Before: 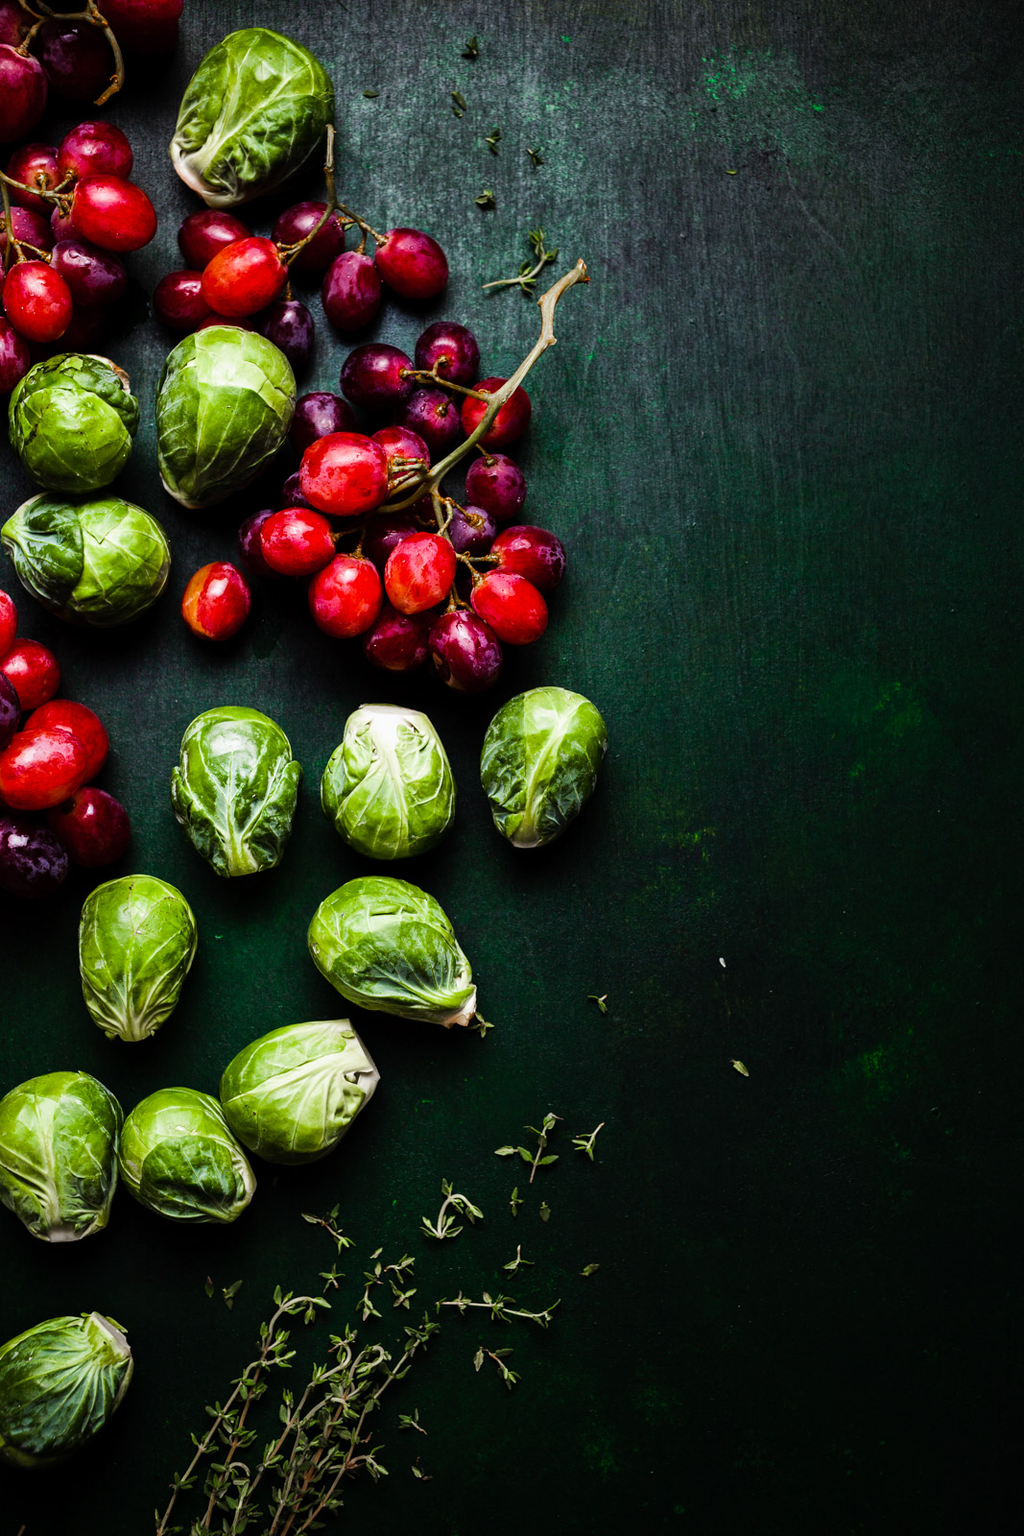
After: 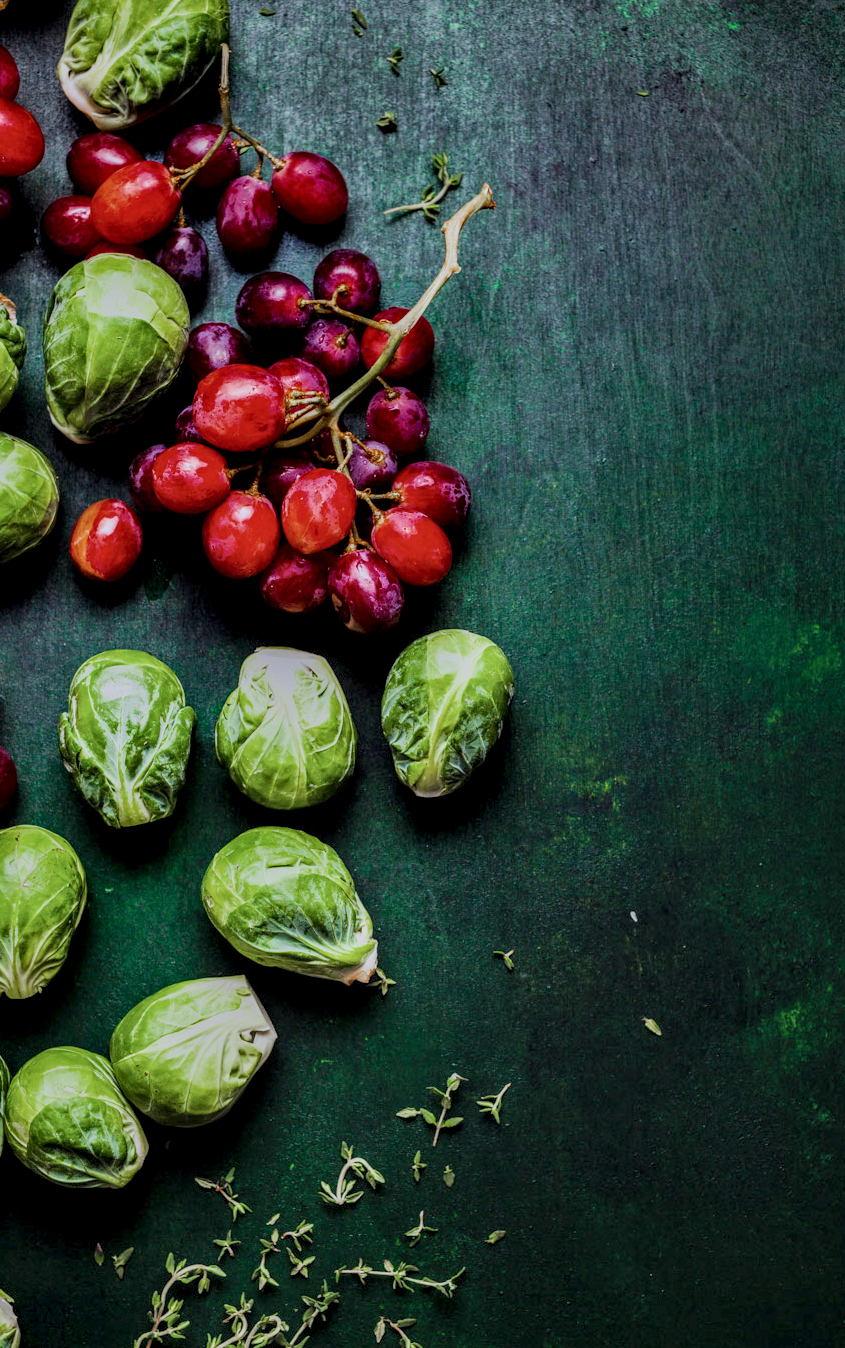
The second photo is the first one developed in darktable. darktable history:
color calibration: illuminant as shot in camera, x 0.358, y 0.373, temperature 4628.91 K
crop: left 11.225%, top 5.381%, right 9.565%, bottom 10.314%
local contrast: highlights 19%, detail 186%
exposure: exposure 0.014 EV, compensate highlight preservation false
filmic rgb: black relative exposure -14 EV, white relative exposure 8 EV, threshold 3 EV, hardness 3.74, latitude 50%, contrast 0.5, color science v5 (2021), contrast in shadows safe, contrast in highlights safe, enable highlight reconstruction true
